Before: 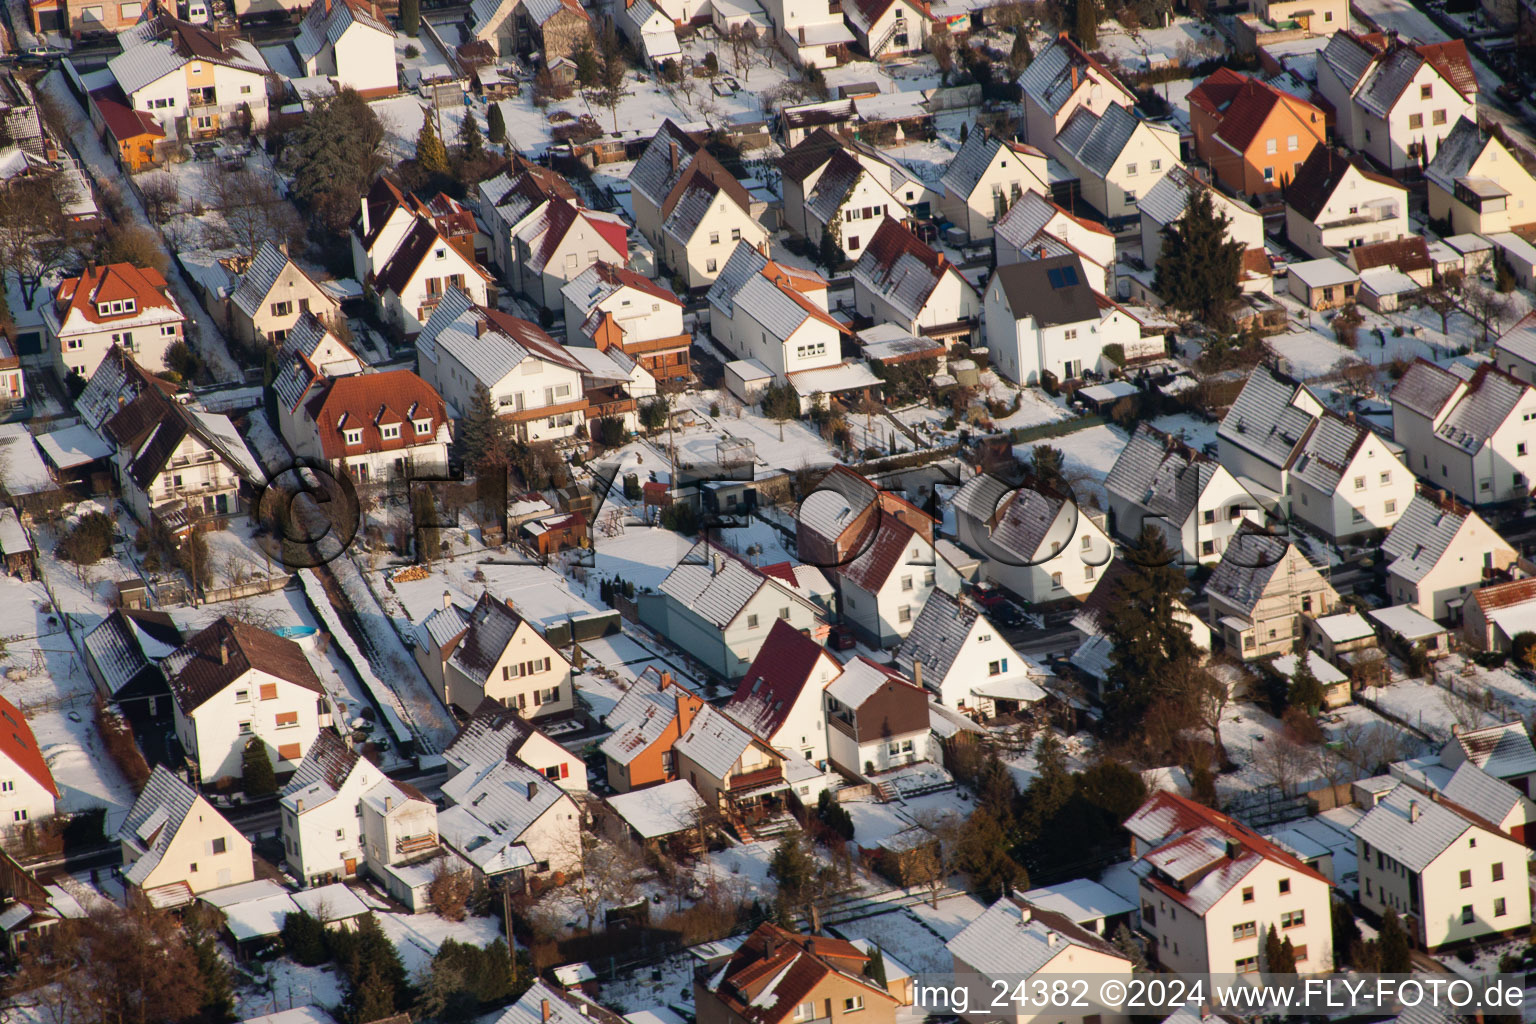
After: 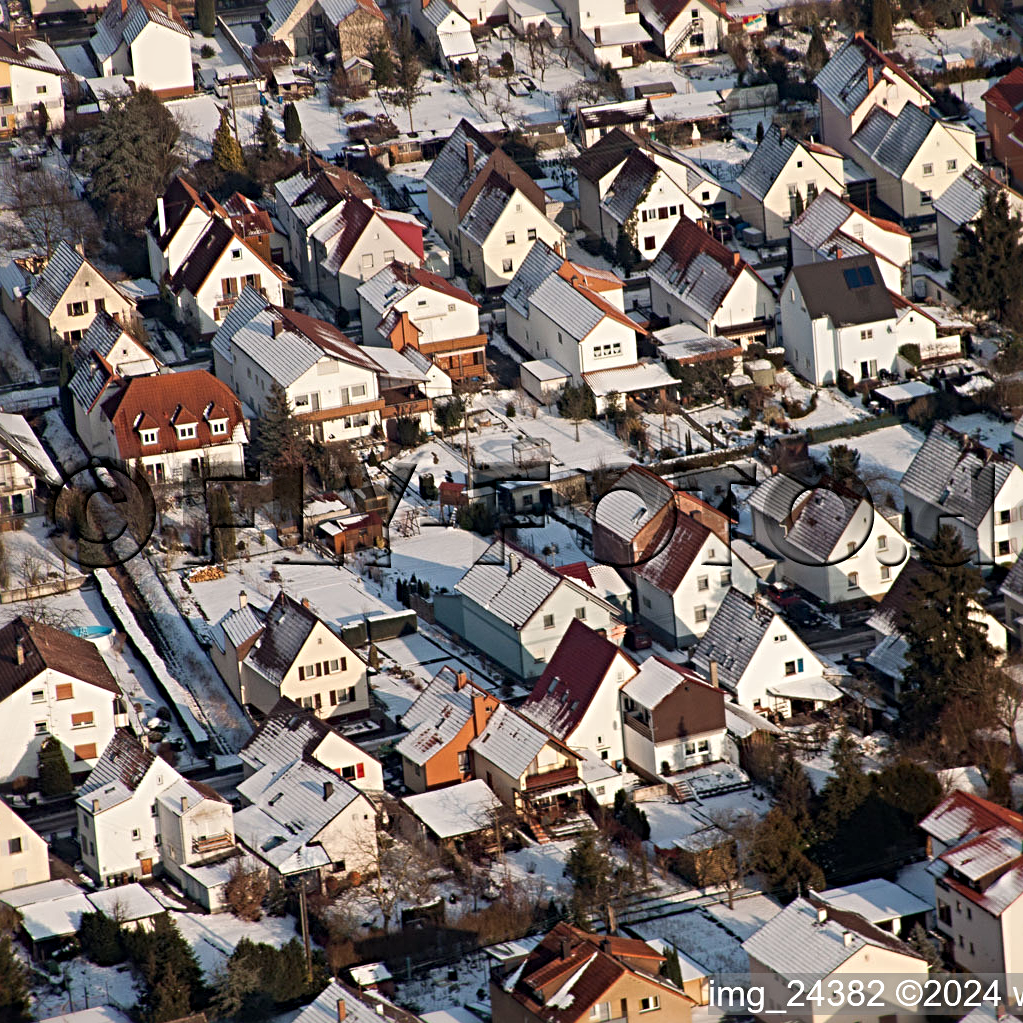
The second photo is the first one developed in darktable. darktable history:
local contrast: highlights 103%, shadows 101%, detail 119%, midtone range 0.2
sharpen: radius 4.914
crop and rotate: left 13.335%, right 20.028%
